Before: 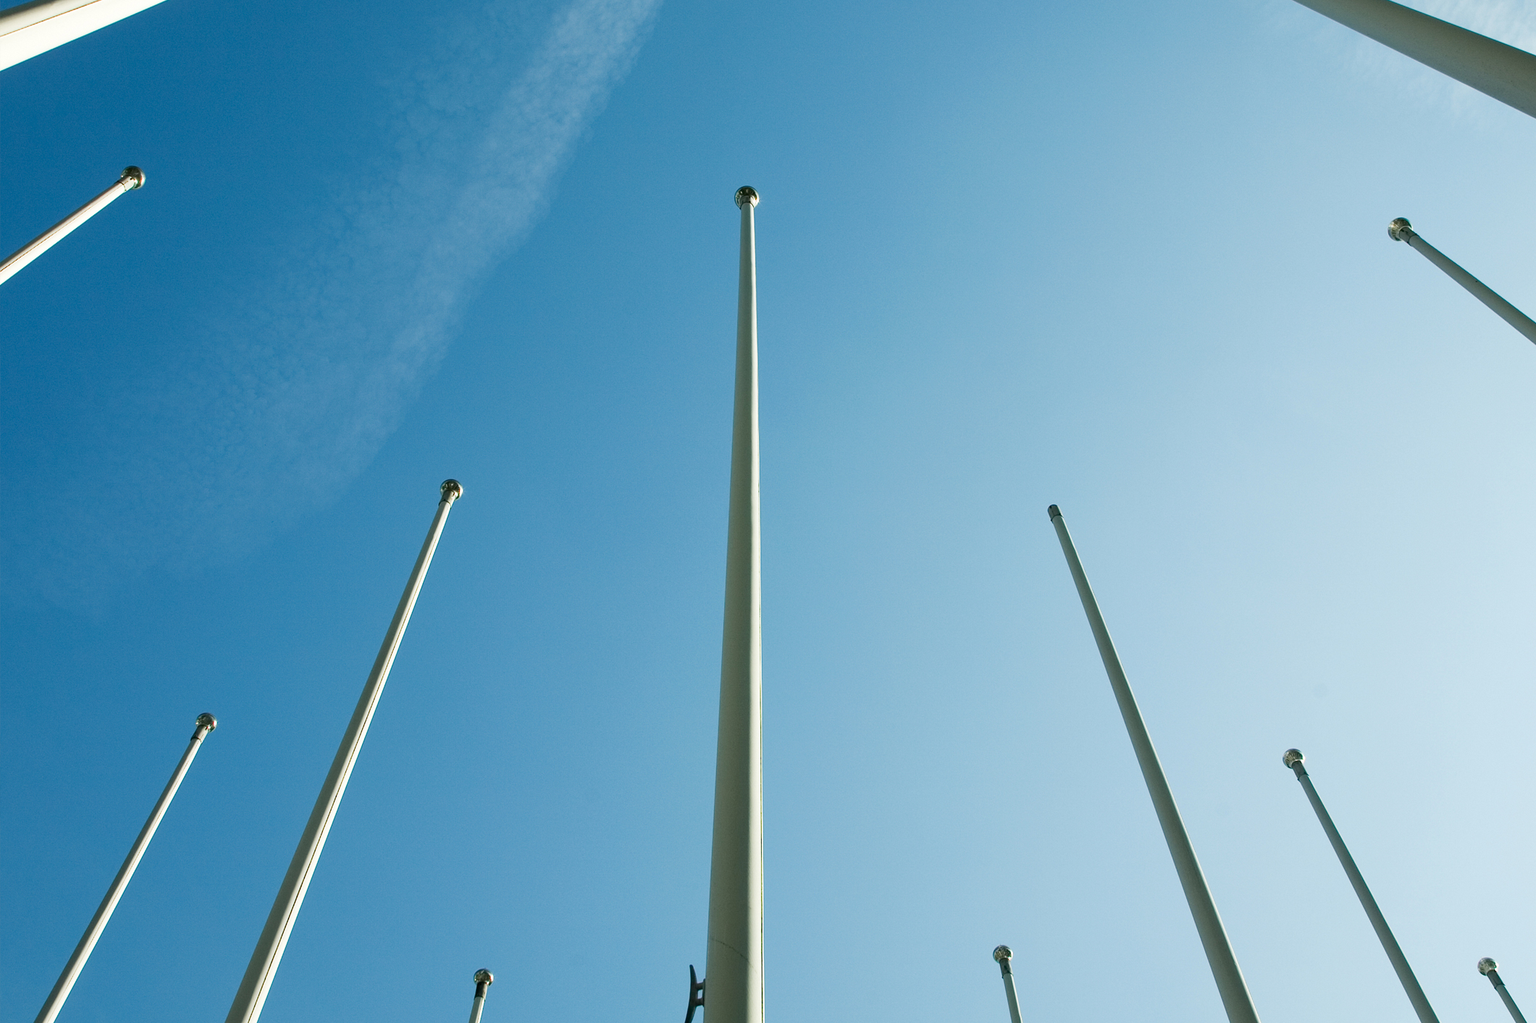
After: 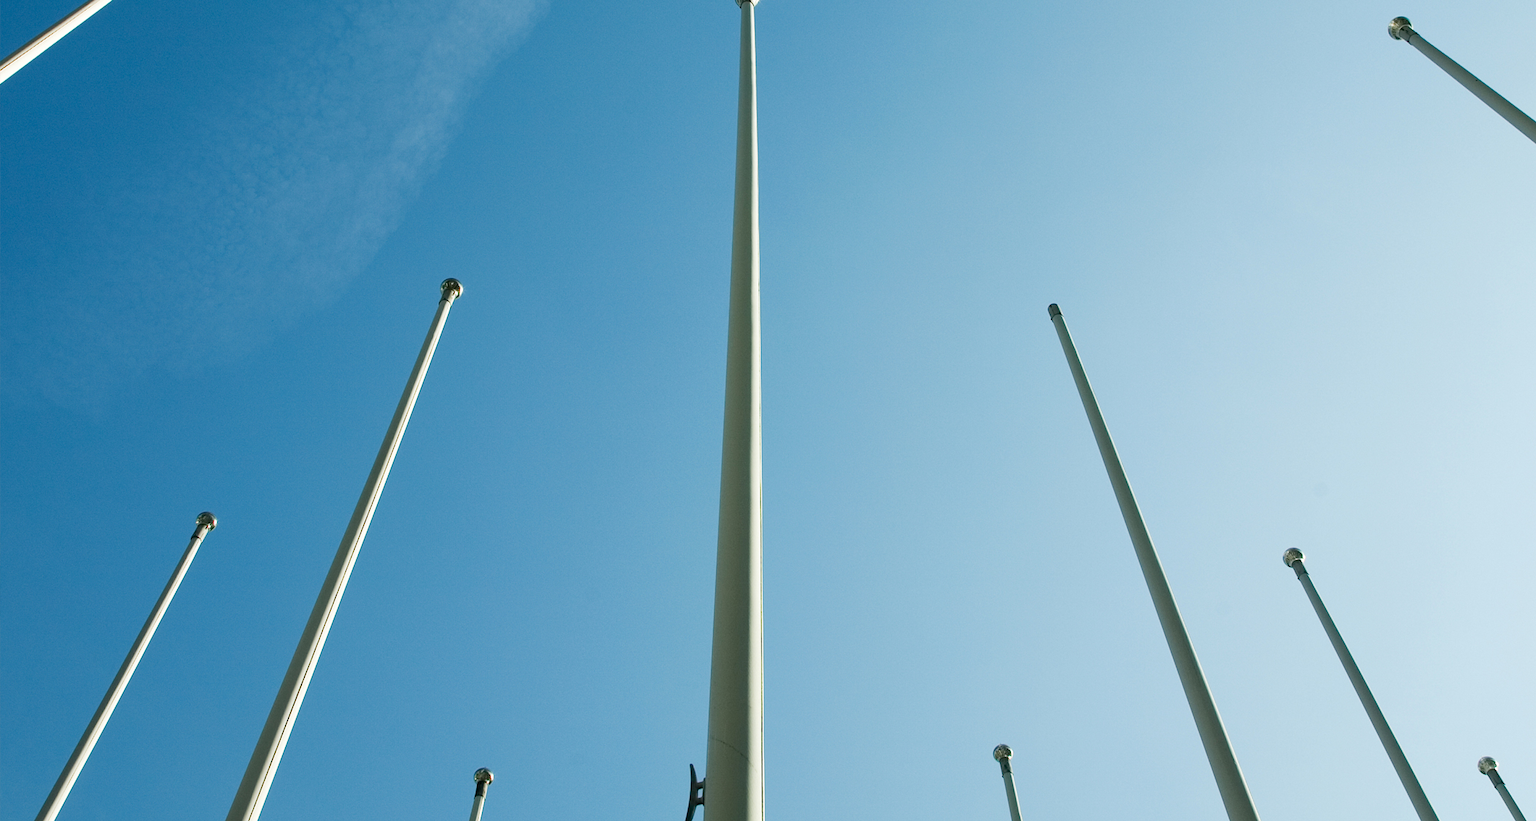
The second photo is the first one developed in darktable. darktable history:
crop and rotate: top 19.709%
